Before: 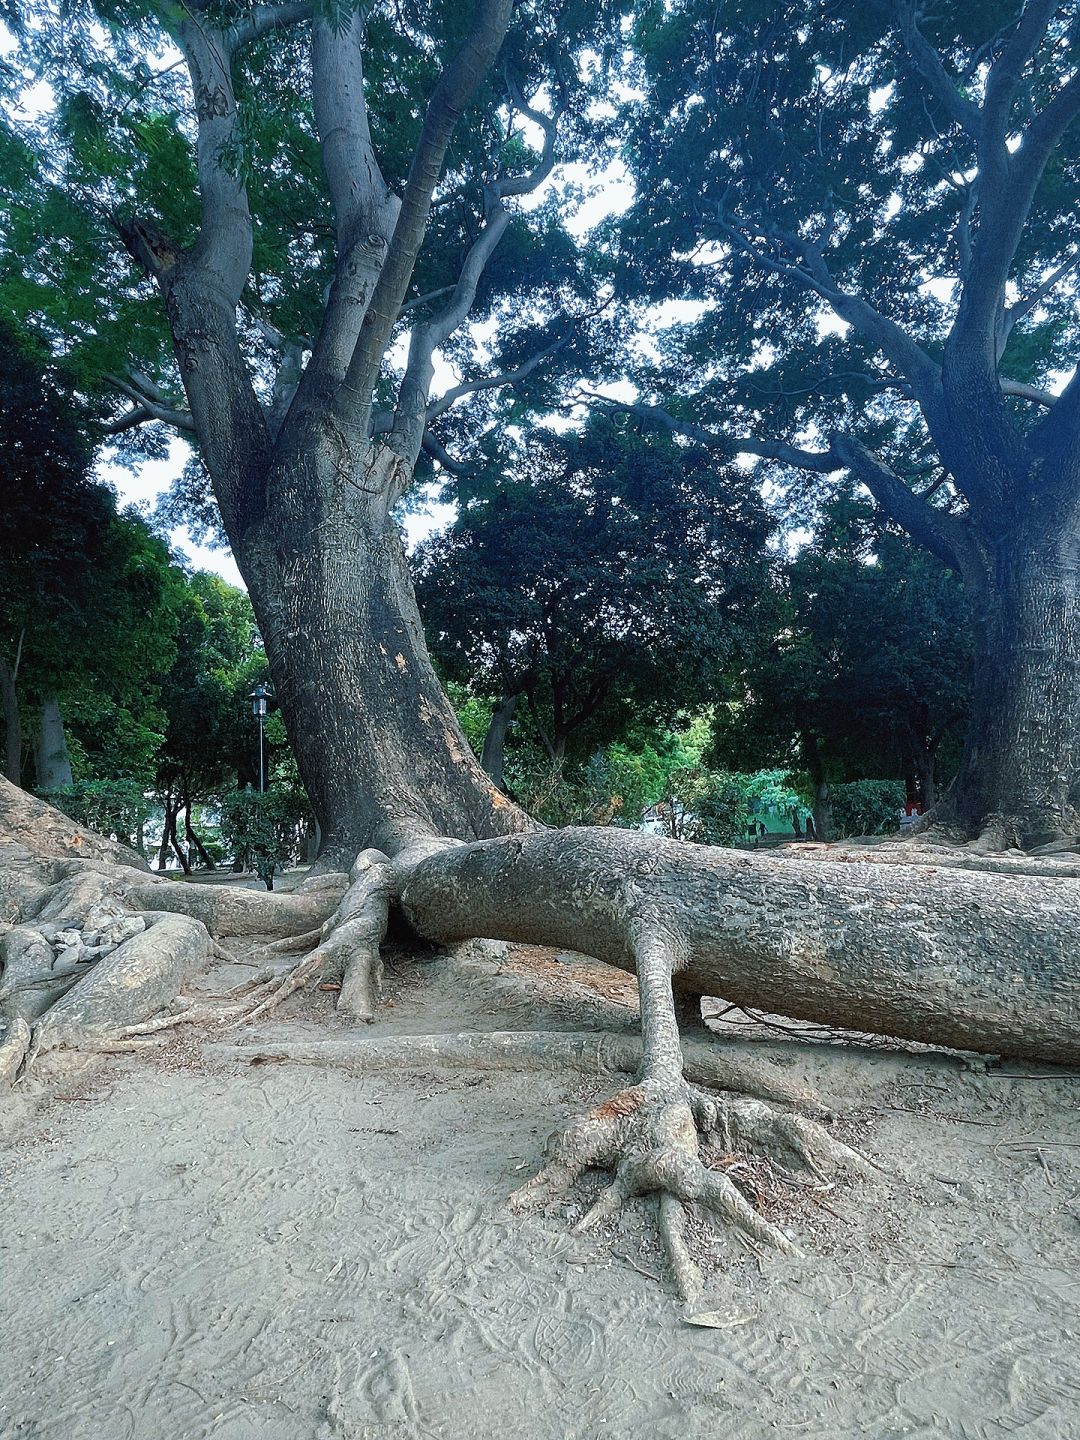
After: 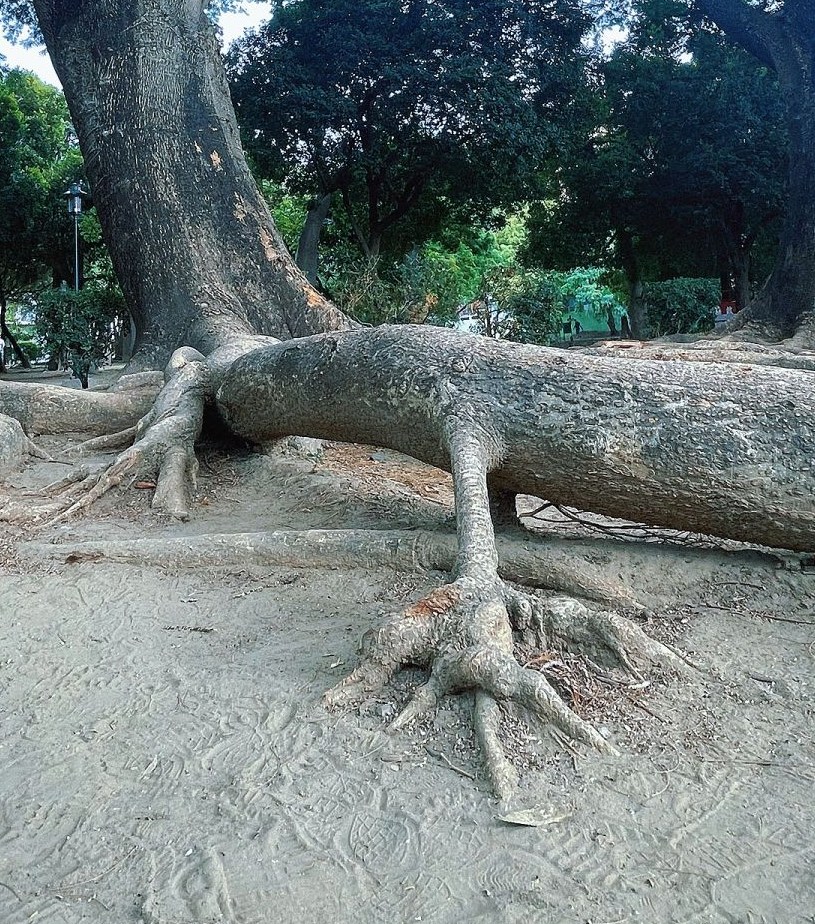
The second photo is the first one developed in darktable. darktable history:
crop and rotate: left 17.273%, top 34.873%, right 7.237%, bottom 0.927%
